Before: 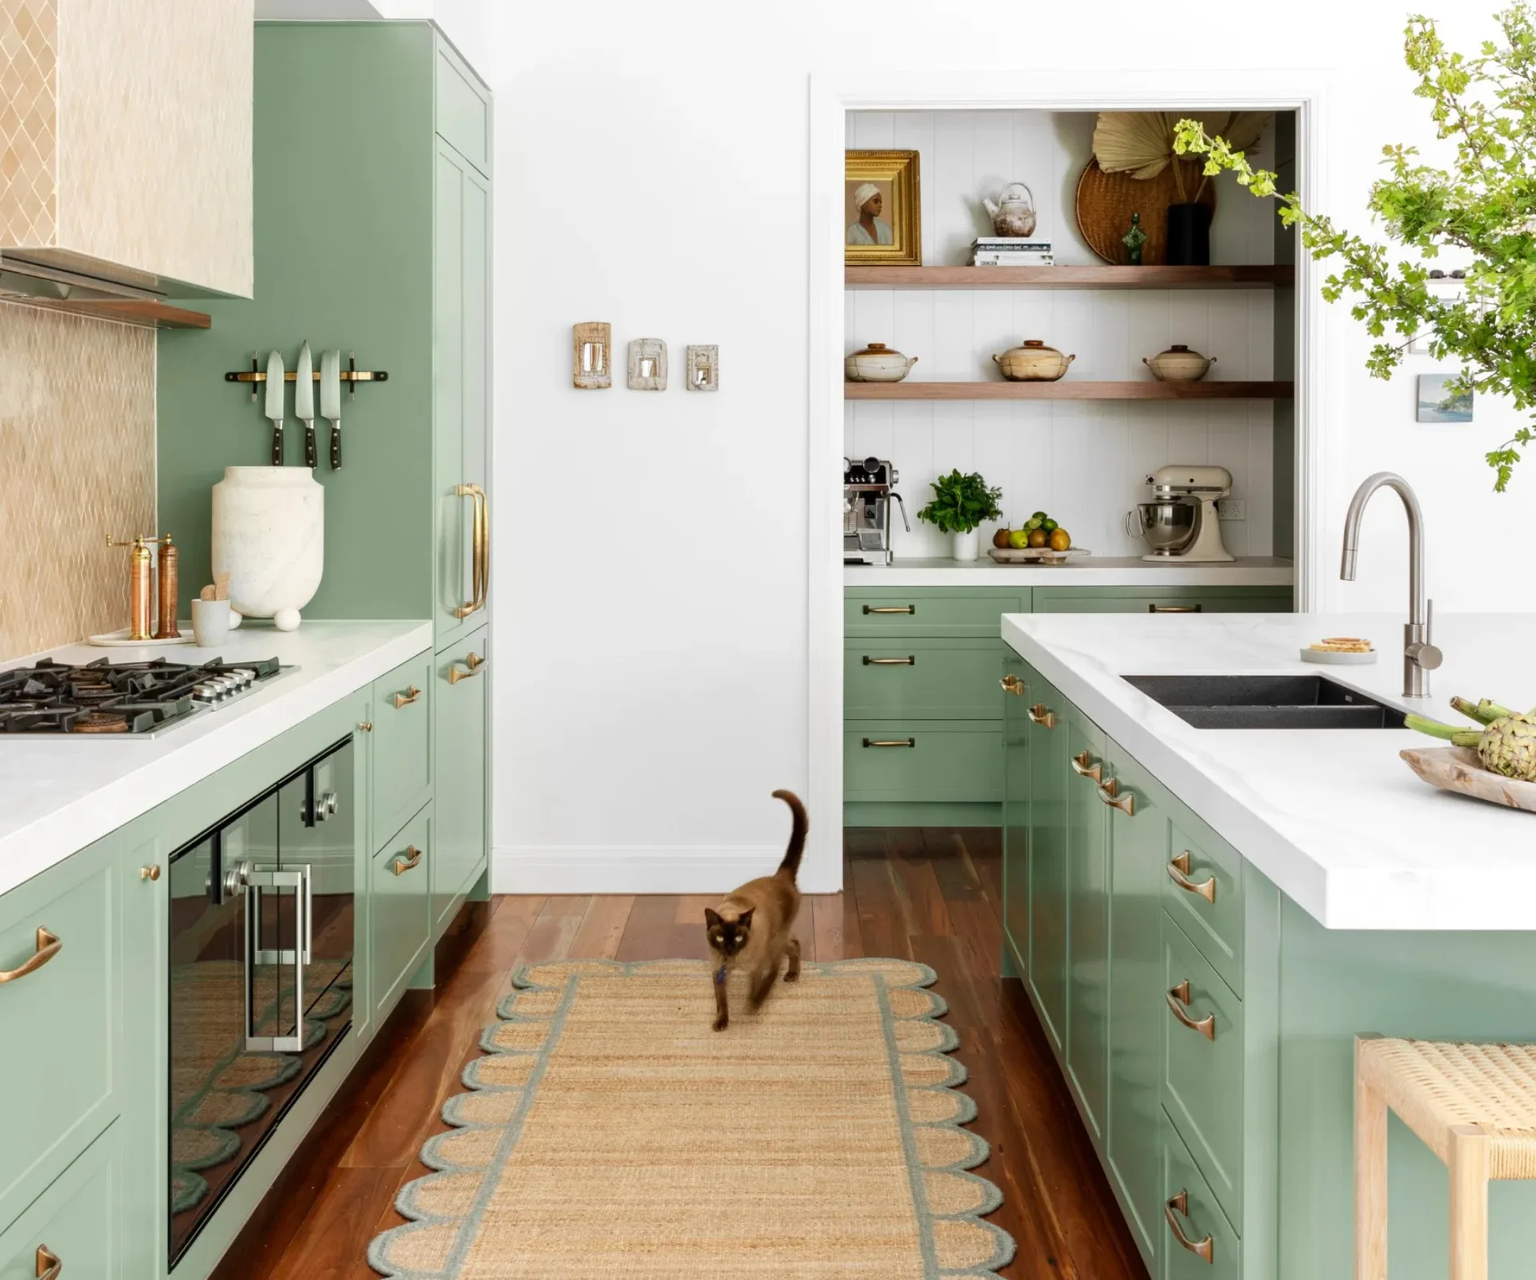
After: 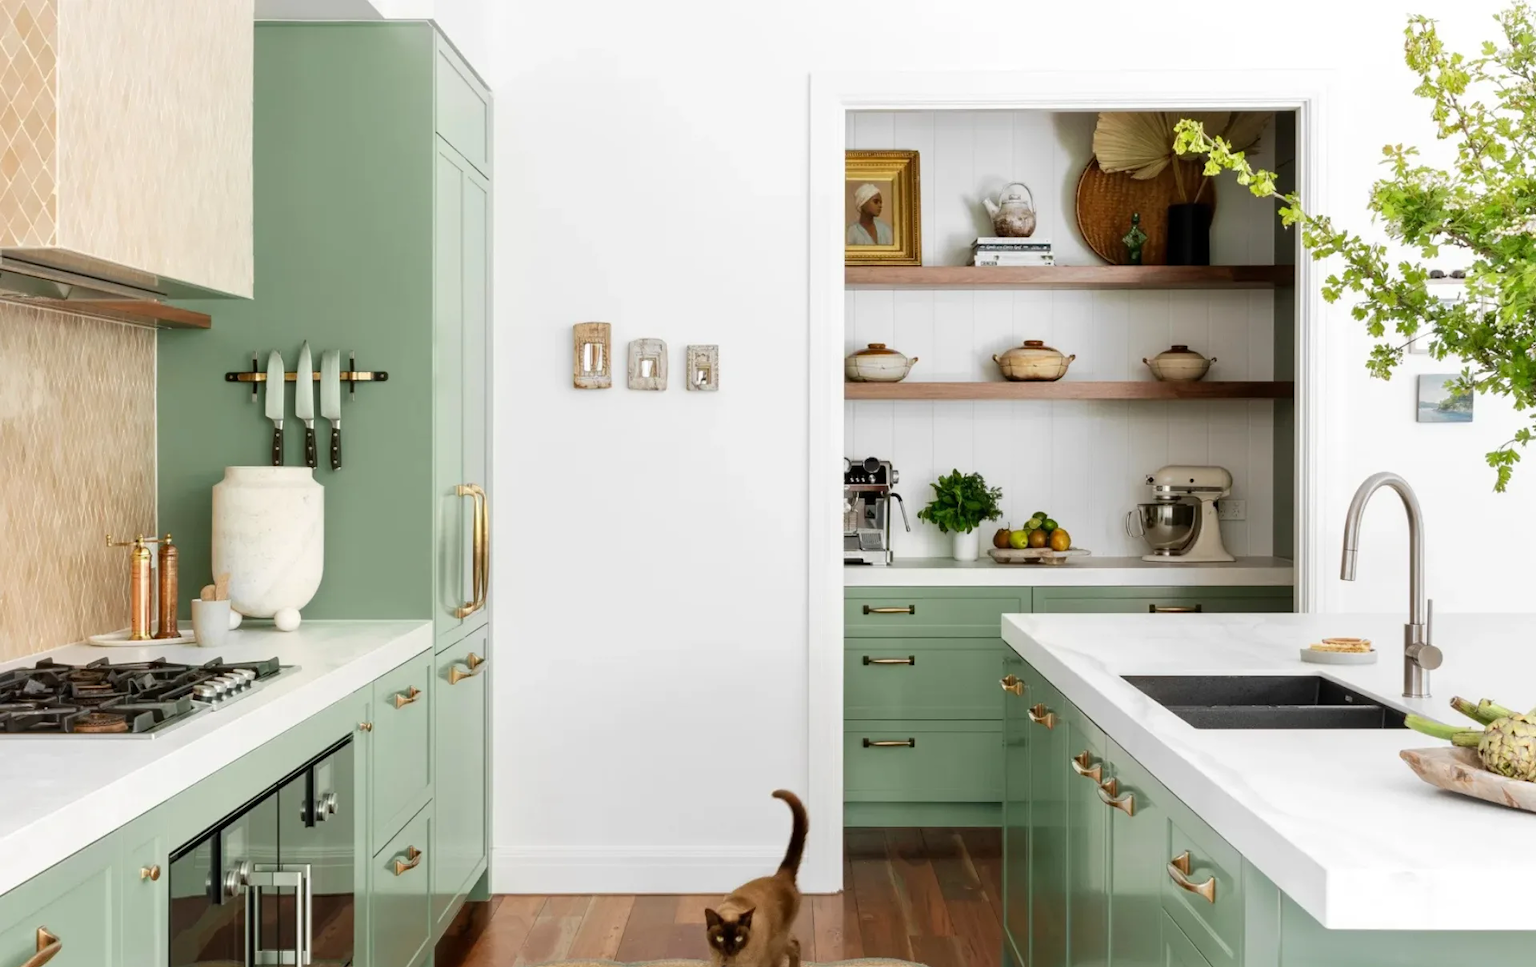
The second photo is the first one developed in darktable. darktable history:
crop: bottom 24.436%
